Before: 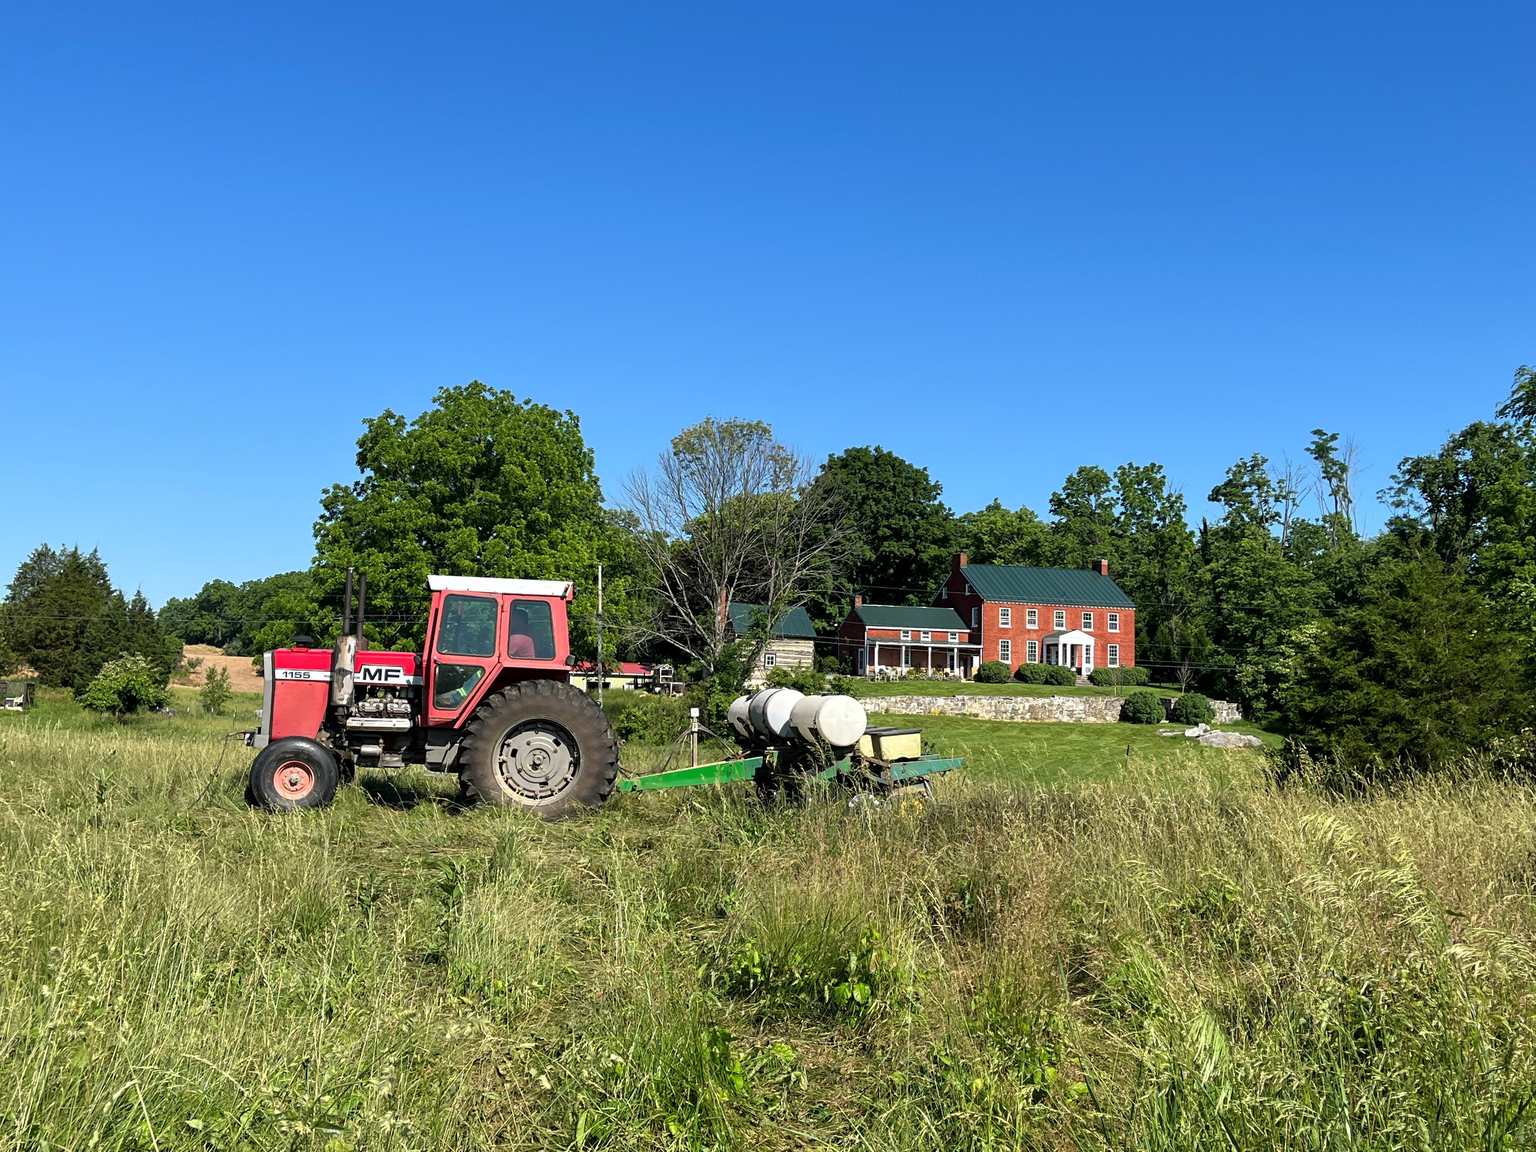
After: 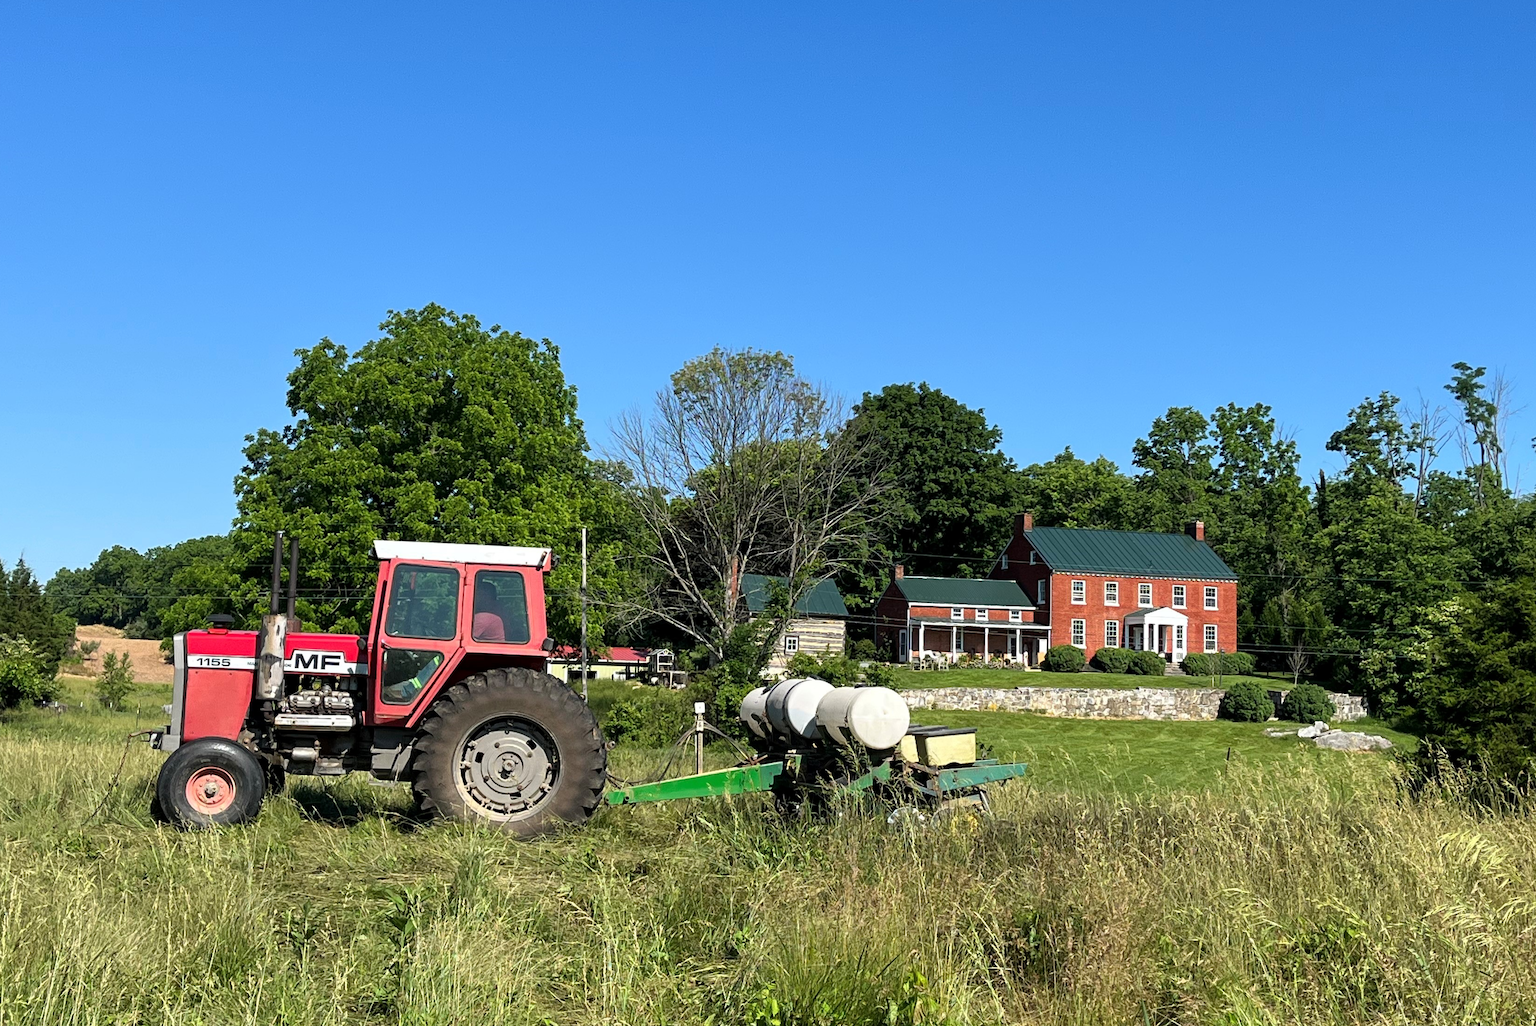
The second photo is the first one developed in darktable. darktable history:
crop: left 7.92%, top 11.536%, right 10.097%, bottom 15.426%
